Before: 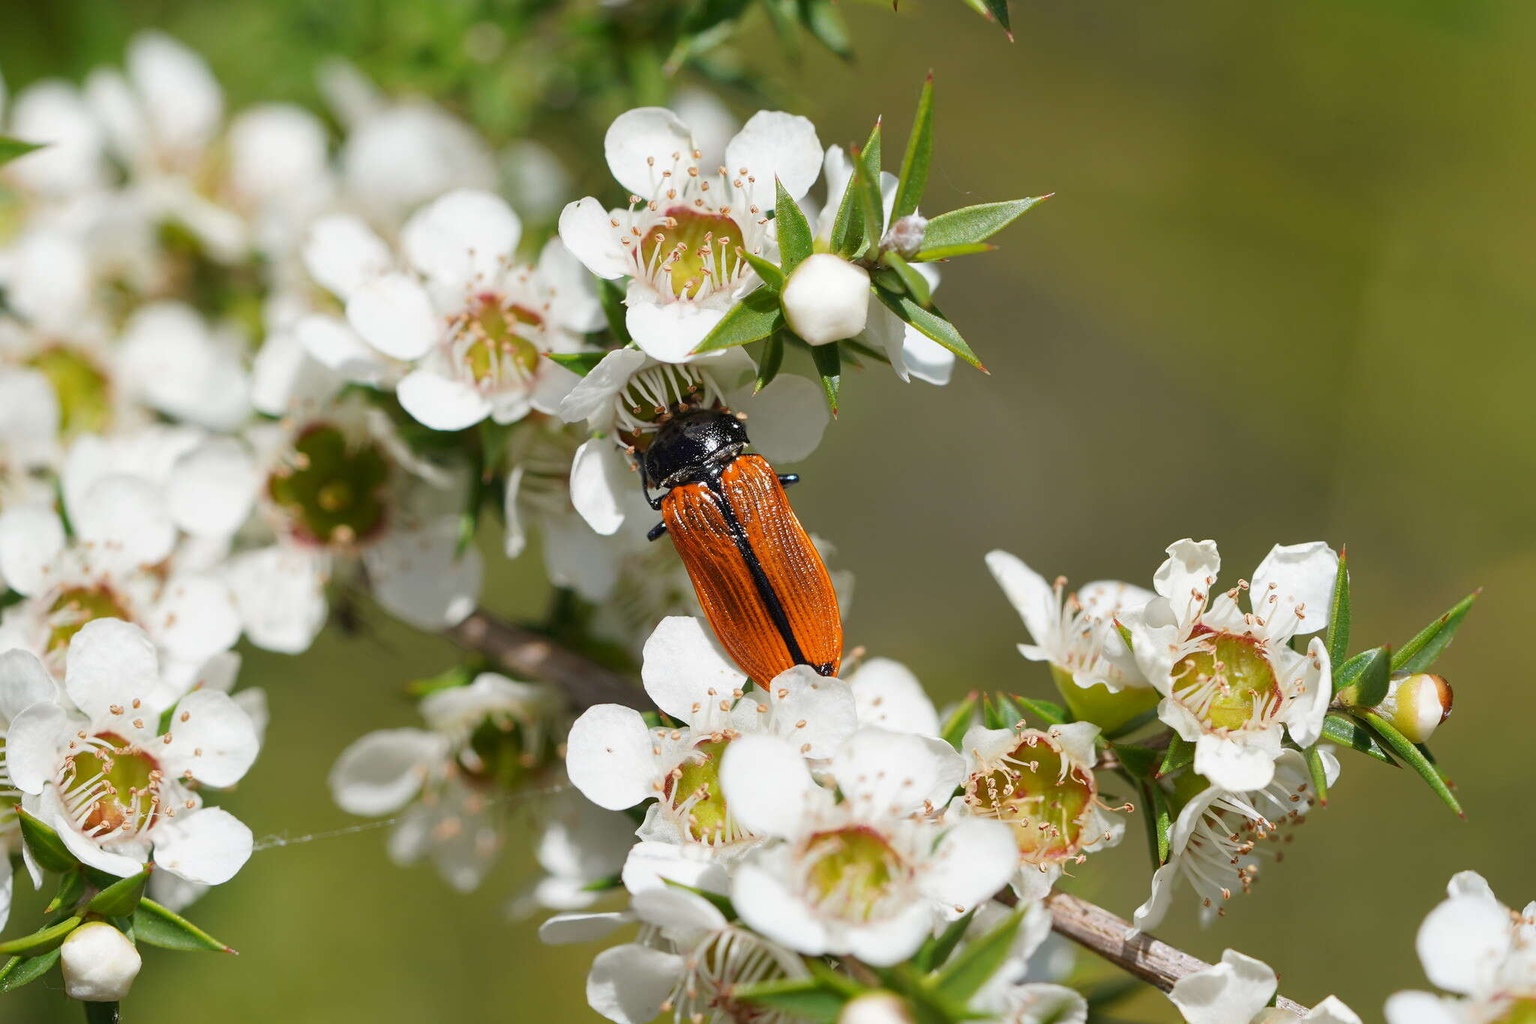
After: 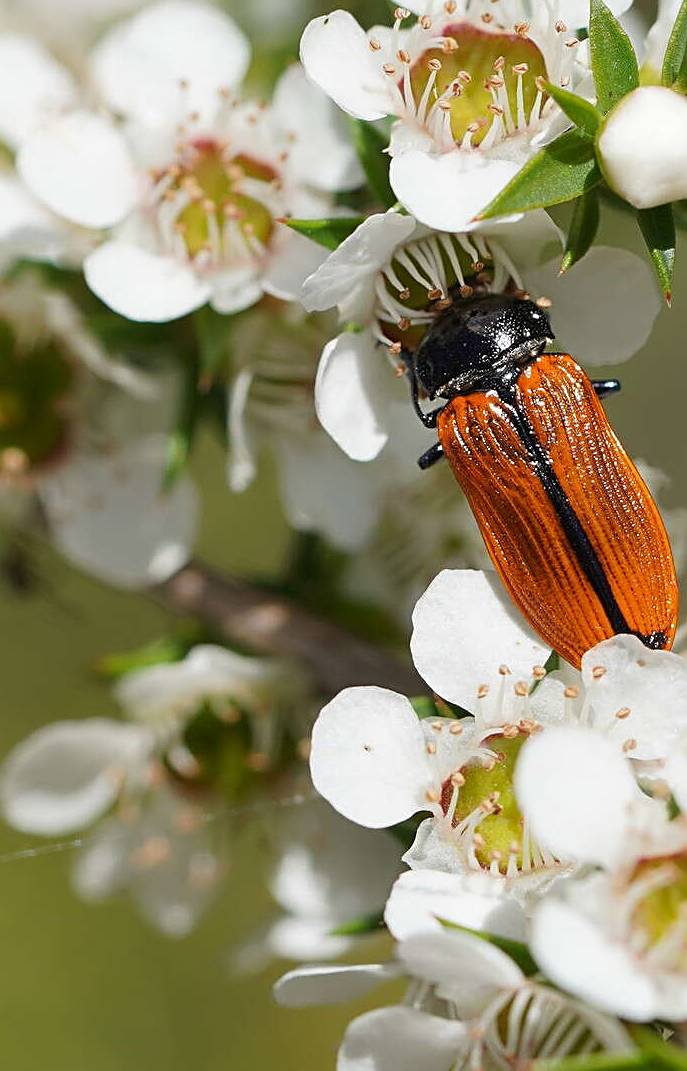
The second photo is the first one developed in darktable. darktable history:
sharpen: on, module defaults
crop and rotate: left 21.77%, top 18.528%, right 44.676%, bottom 2.997%
